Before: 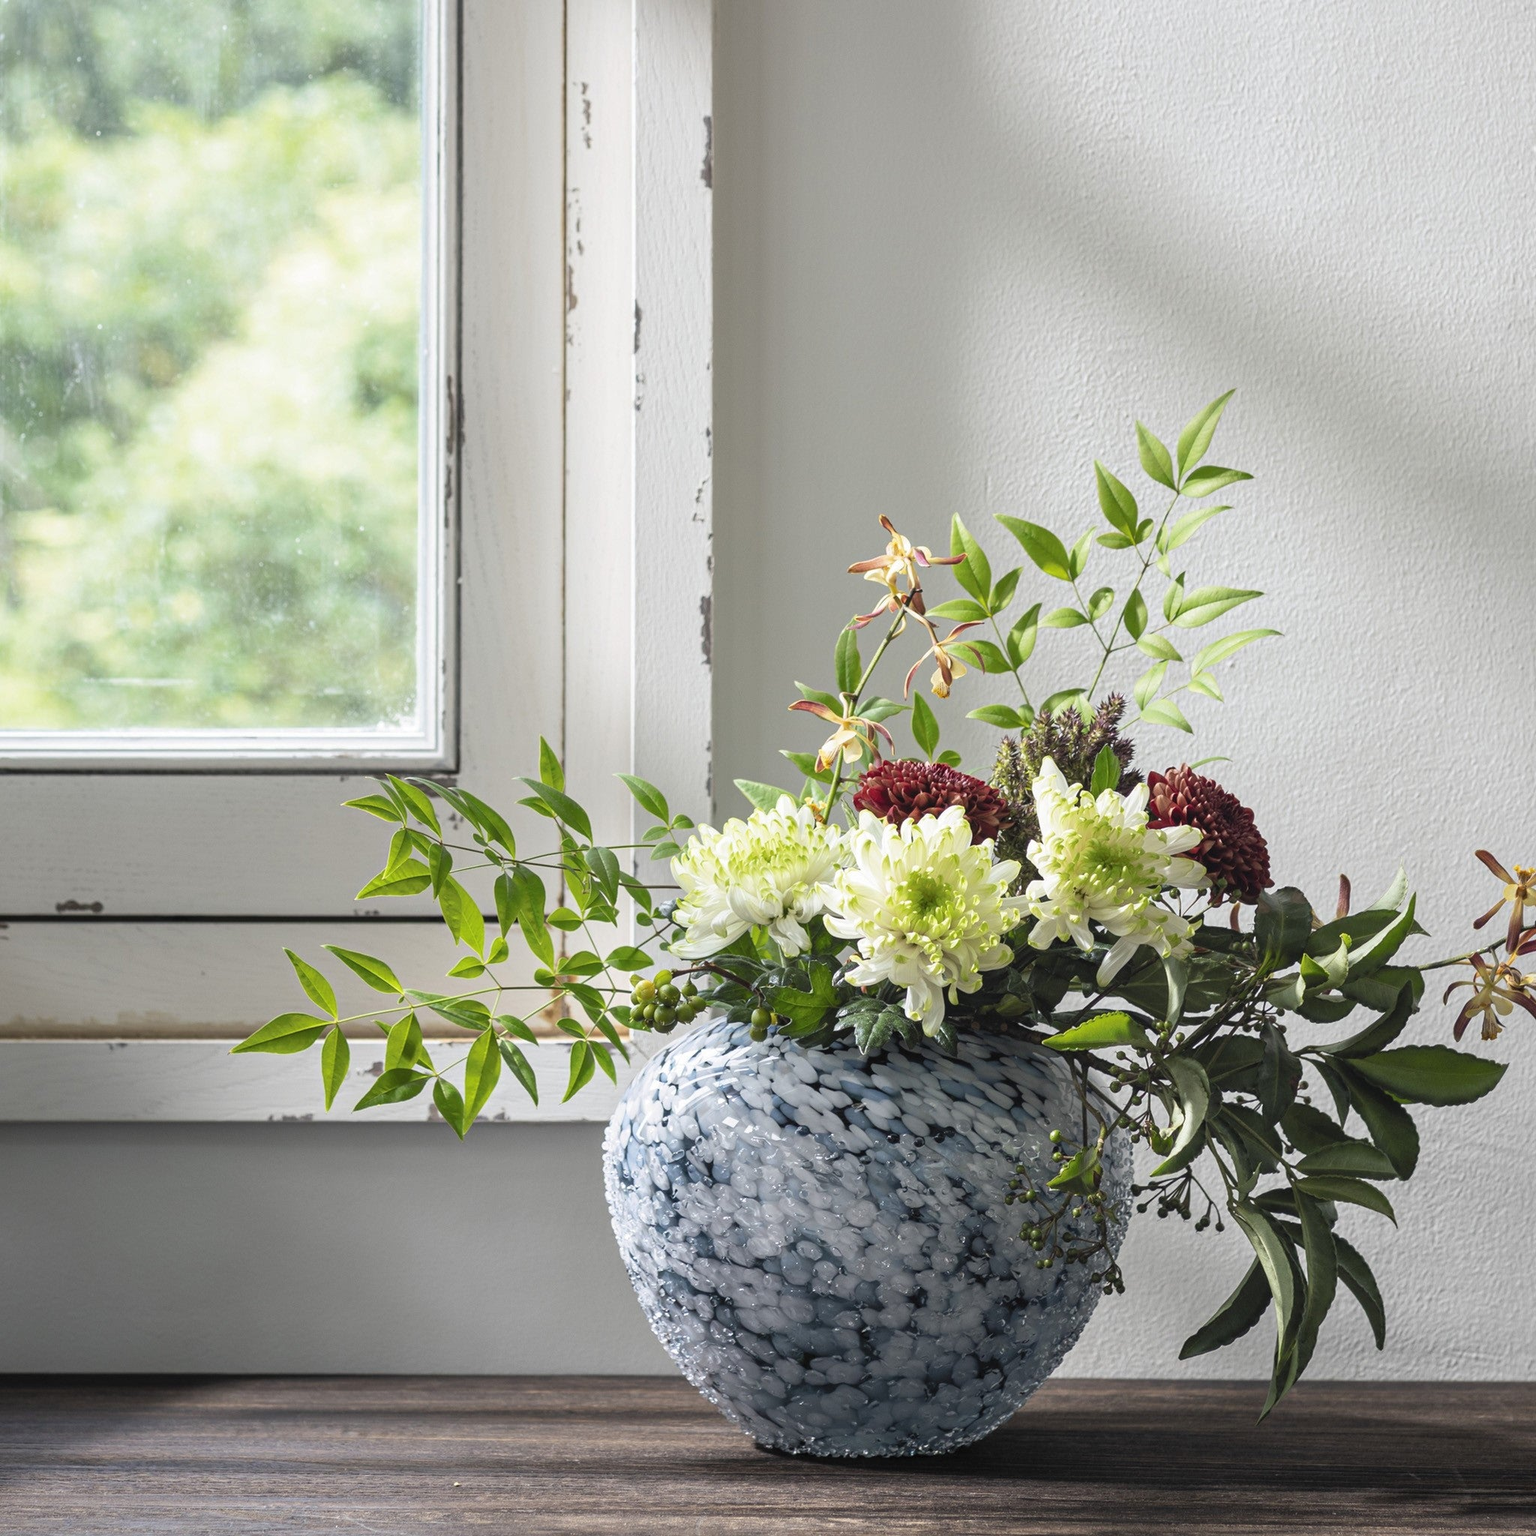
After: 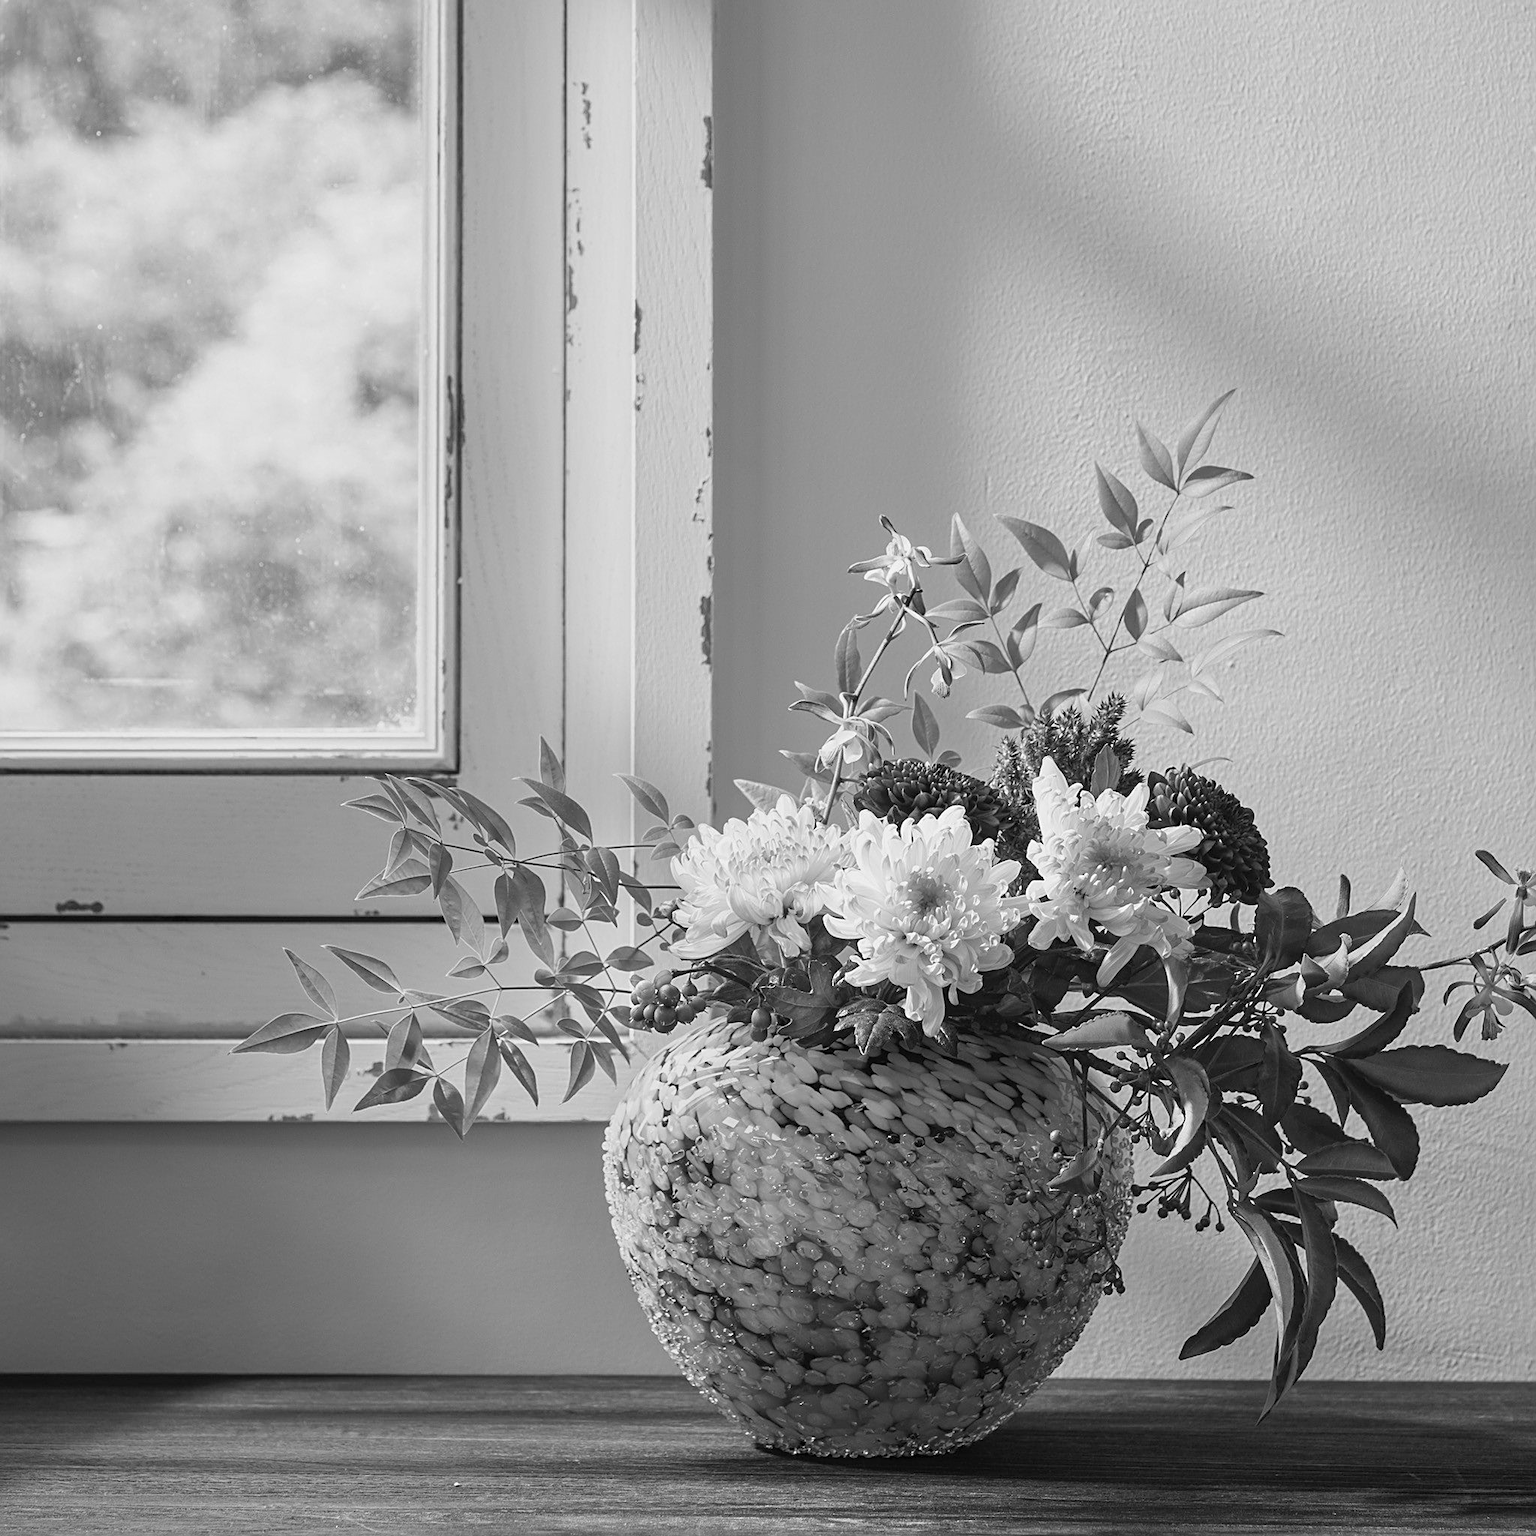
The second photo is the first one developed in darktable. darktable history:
sharpen: on, module defaults
monochrome: a 26.22, b 42.67, size 0.8
